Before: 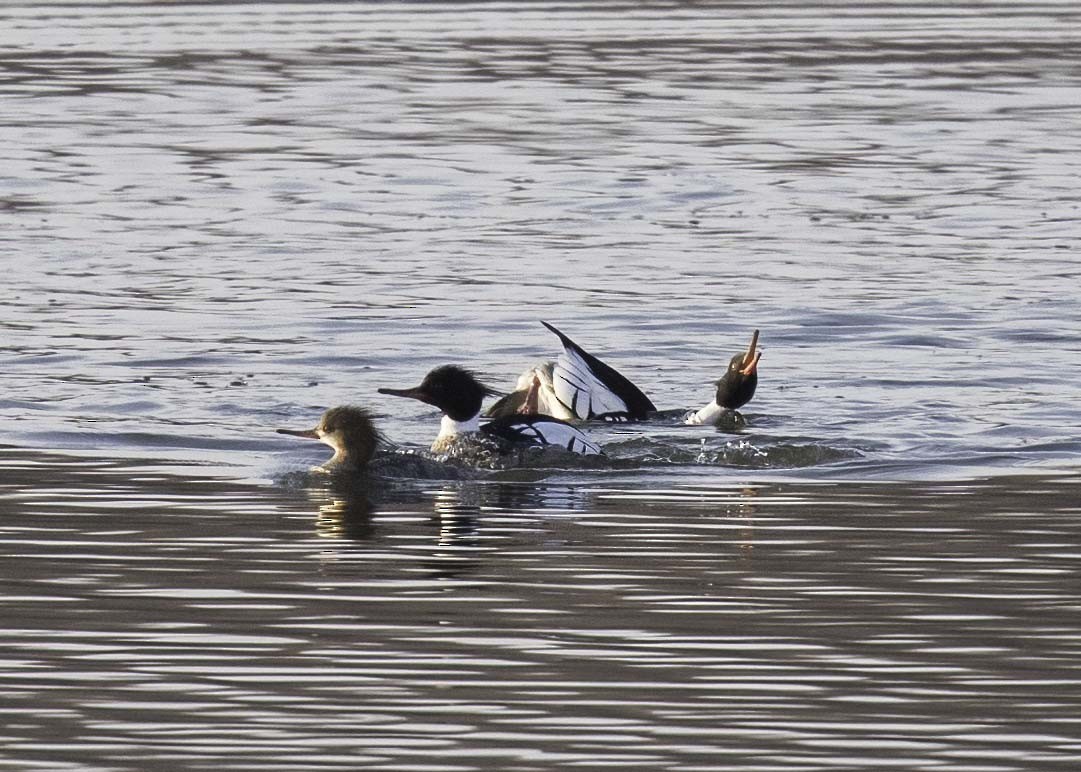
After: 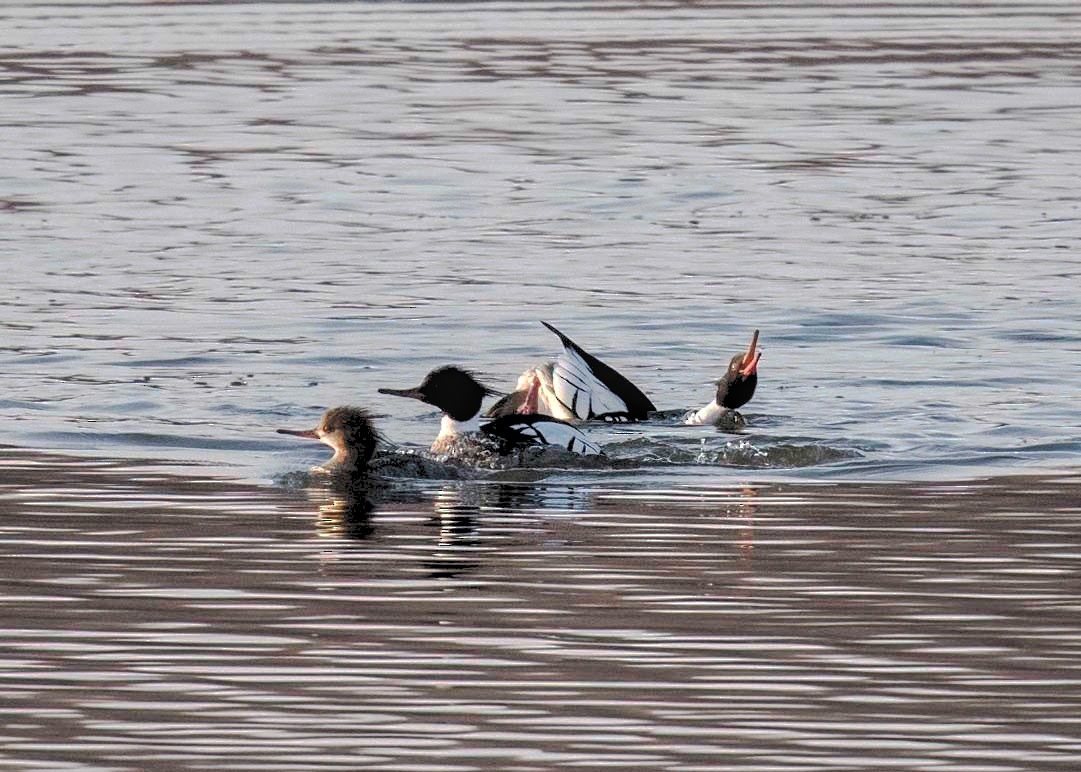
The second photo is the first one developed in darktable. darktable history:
tone curve: curves: ch0 [(0, 0) (0.003, 0.098) (0.011, 0.099) (0.025, 0.103) (0.044, 0.114) (0.069, 0.13) (0.1, 0.142) (0.136, 0.161) (0.177, 0.189) (0.224, 0.224) (0.277, 0.266) (0.335, 0.32) (0.399, 0.38) (0.468, 0.45) (0.543, 0.522) (0.623, 0.598) (0.709, 0.669) (0.801, 0.731) (0.898, 0.786) (1, 1)], preserve colors none
rgb levels: levels [[0.029, 0.461, 0.922], [0, 0.5, 1], [0, 0.5, 1]]
local contrast: on, module defaults
